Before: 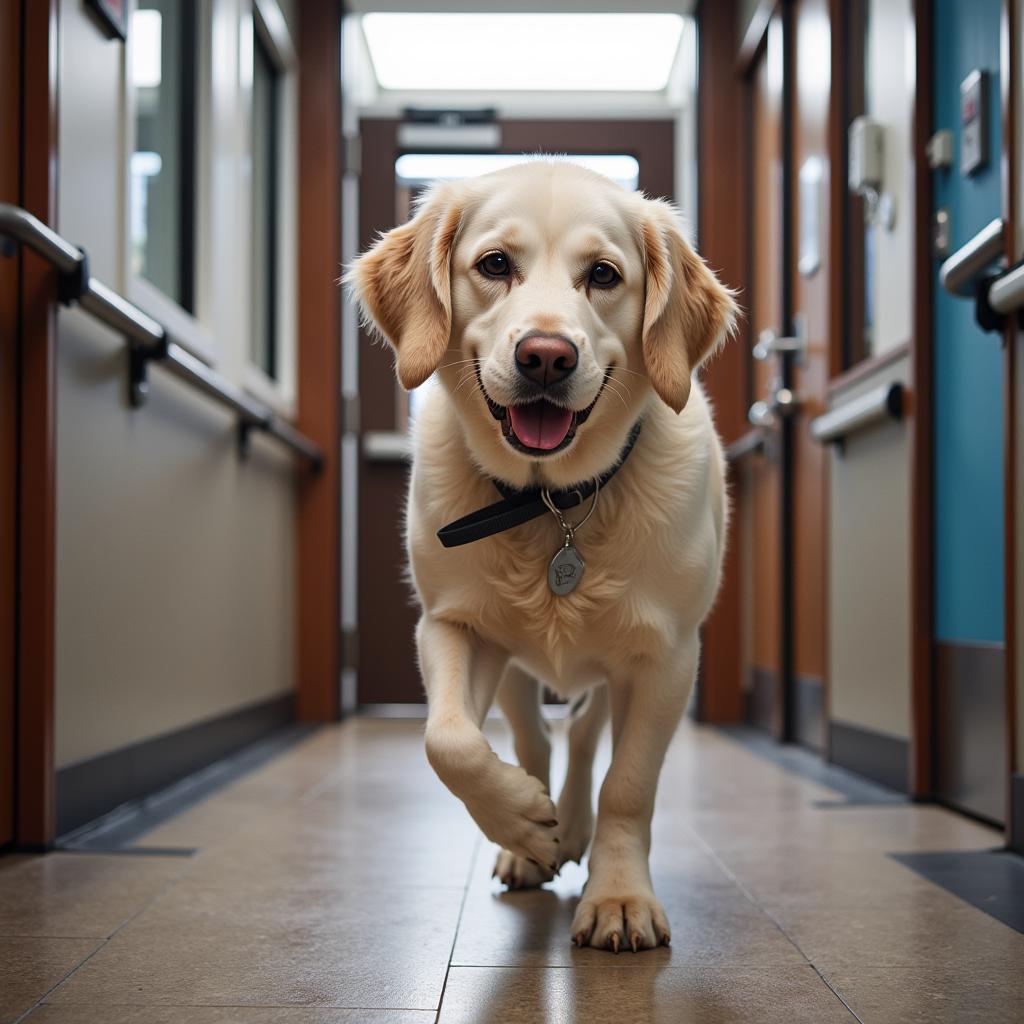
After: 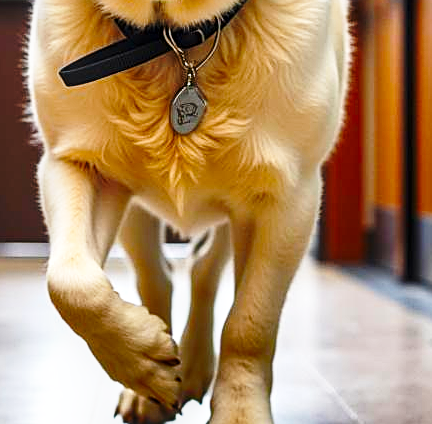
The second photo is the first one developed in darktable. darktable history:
color balance rgb: linear chroma grading › global chroma 15.025%, perceptual saturation grading › global saturation 25.64%
base curve: curves: ch0 [(0, 0) (0.036, 0.037) (0.121, 0.228) (0.46, 0.76) (0.859, 0.983) (1, 1)], preserve colors none
exposure: exposure 0.504 EV, compensate exposure bias true, compensate highlight preservation false
local contrast: on, module defaults
crop: left 36.975%, top 45.02%, right 20.54%, bottom 13.545%
shadows and highlights: radius 107.54, shadows 44.72, highlights -67.39, low approximation 0.01, soften with gaussian
sharpen: on, module defaults
